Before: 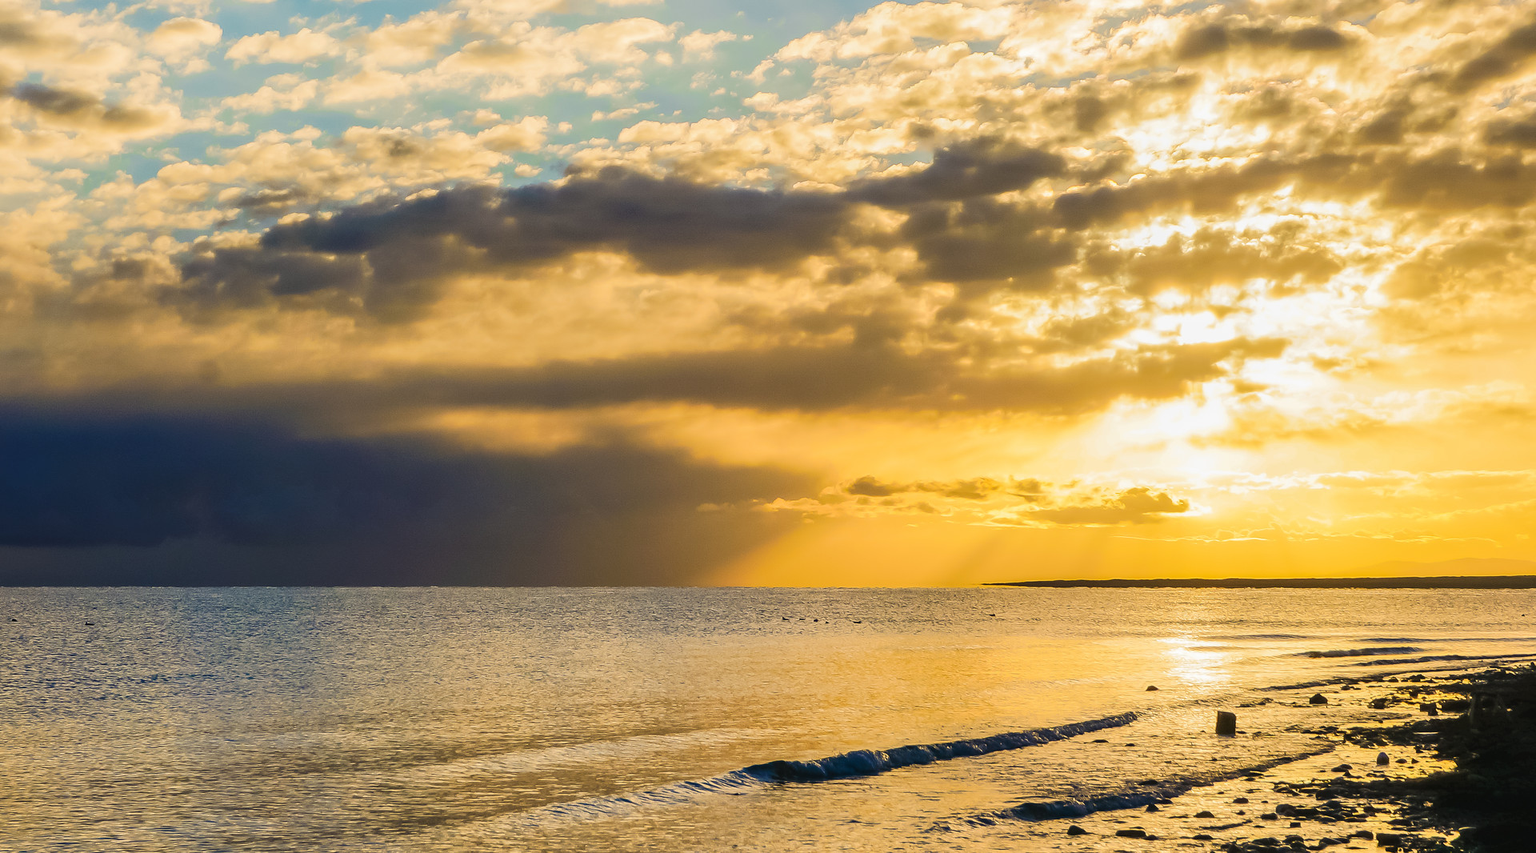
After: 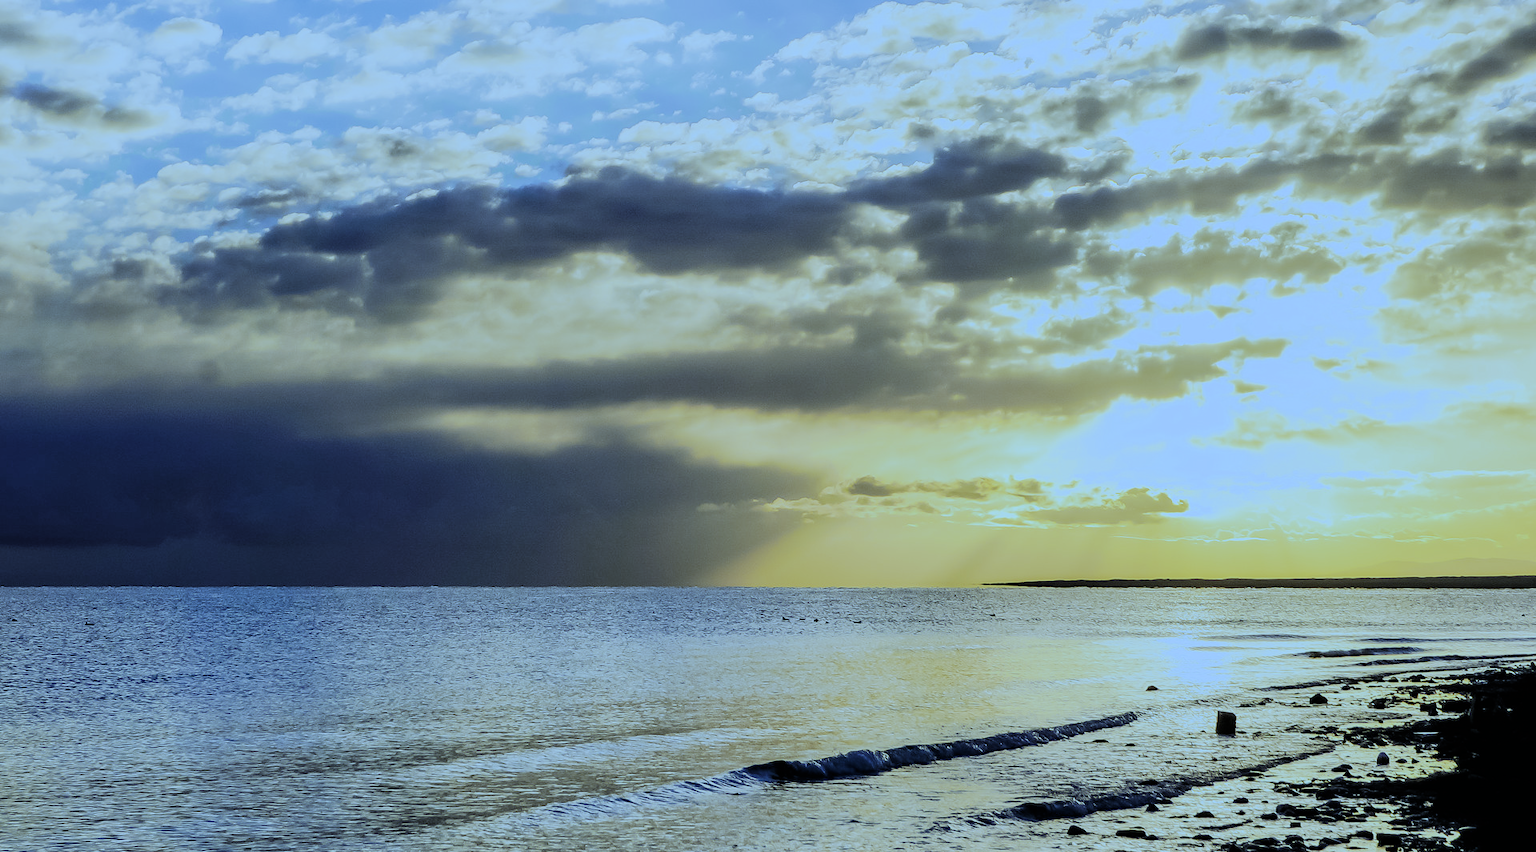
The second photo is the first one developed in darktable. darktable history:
white balance: red 0.766, blue 1.537
filmic rgb: black relative exposure -5 EV, hardness 2.88, contrast 1.2
color correction: highlights a* -12.64, highlights b* -18.1, saturation 0.7
